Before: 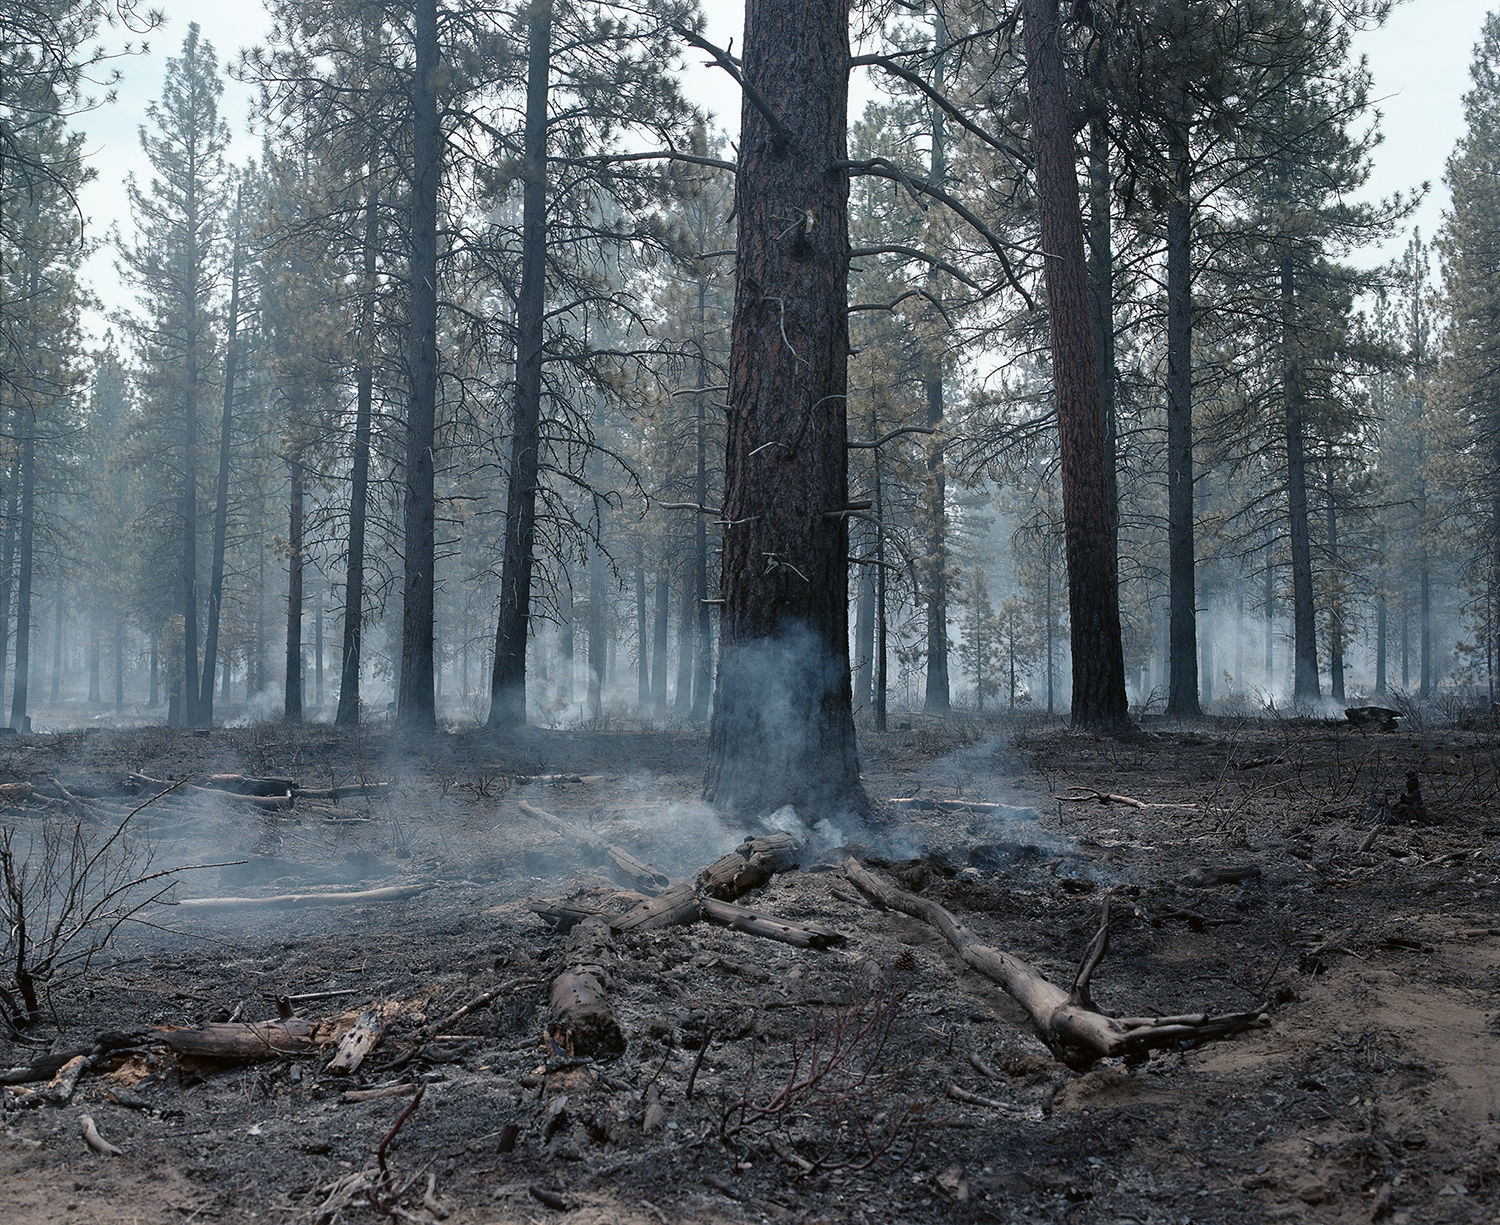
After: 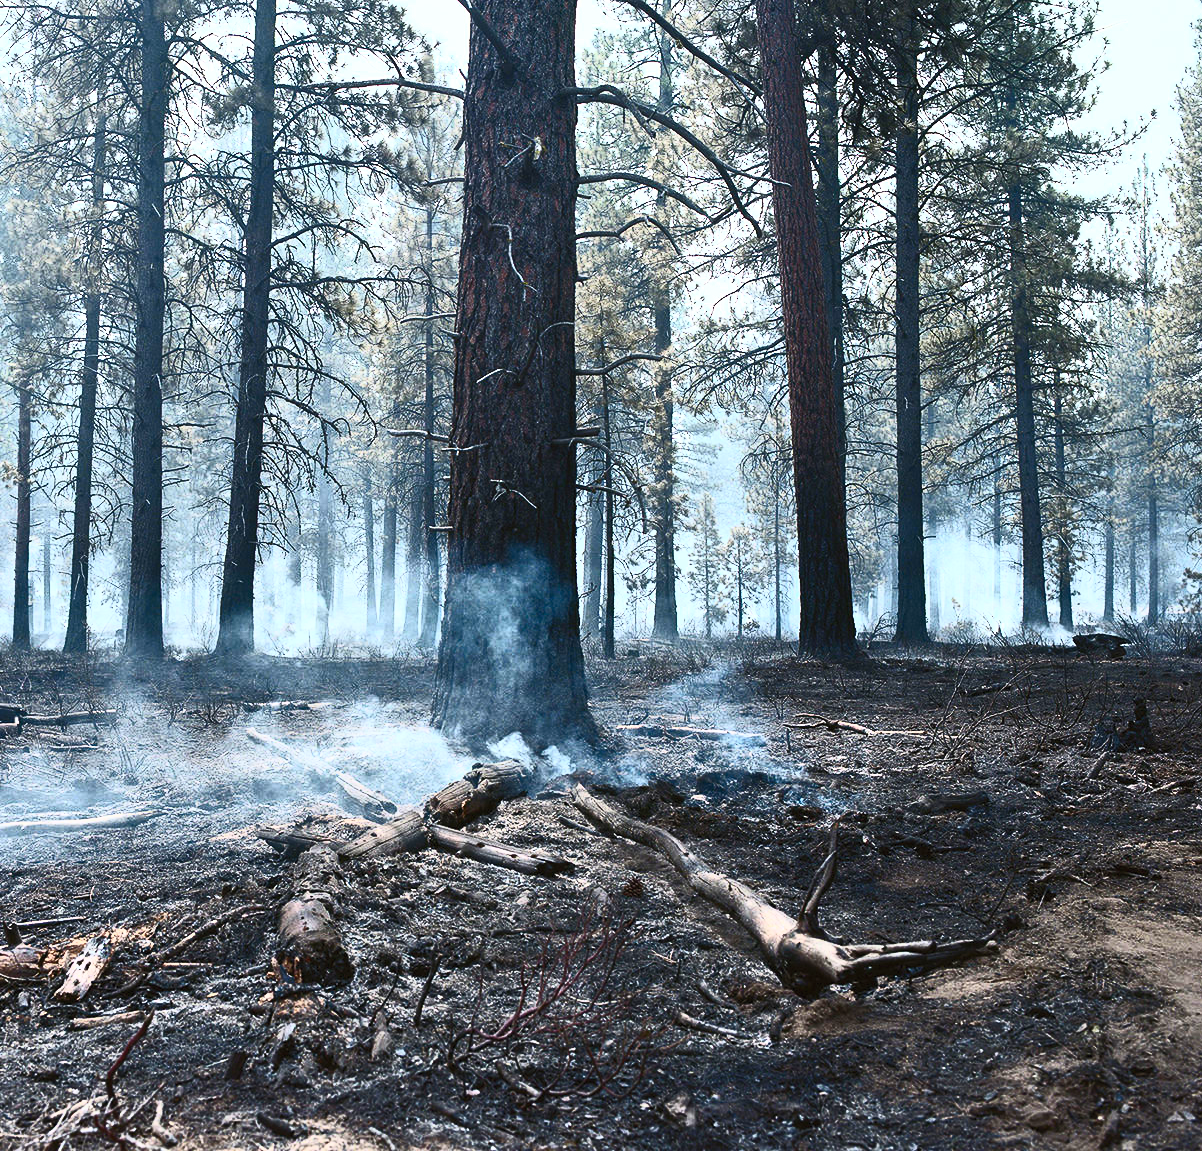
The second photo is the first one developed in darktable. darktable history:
contrast brightness saturation: contrast 0.844, brightness 0.581, saturation 0.599
crop and rotate: left 18.168%, top 5.991%, right 1.679%
exposure: exposure 0.212 EV, compensate highlight preservation false
